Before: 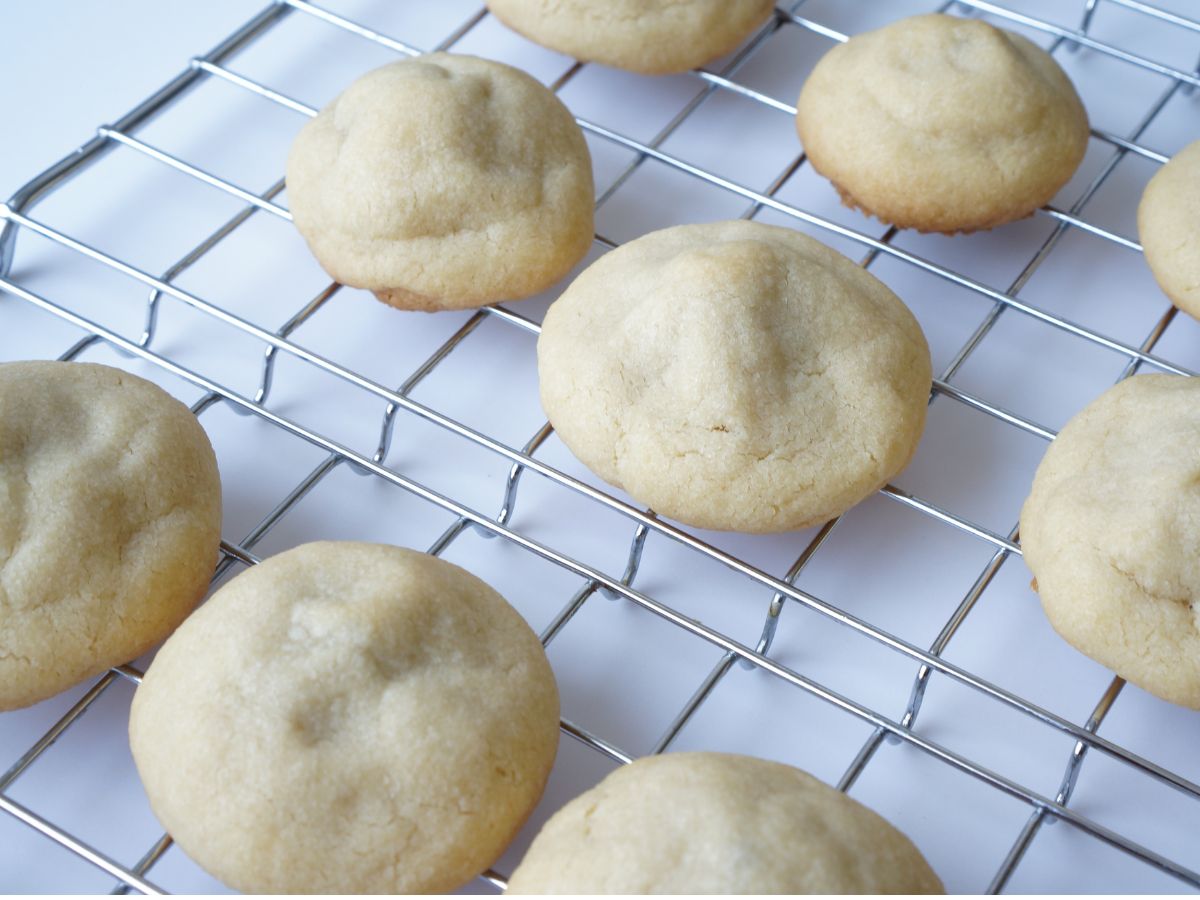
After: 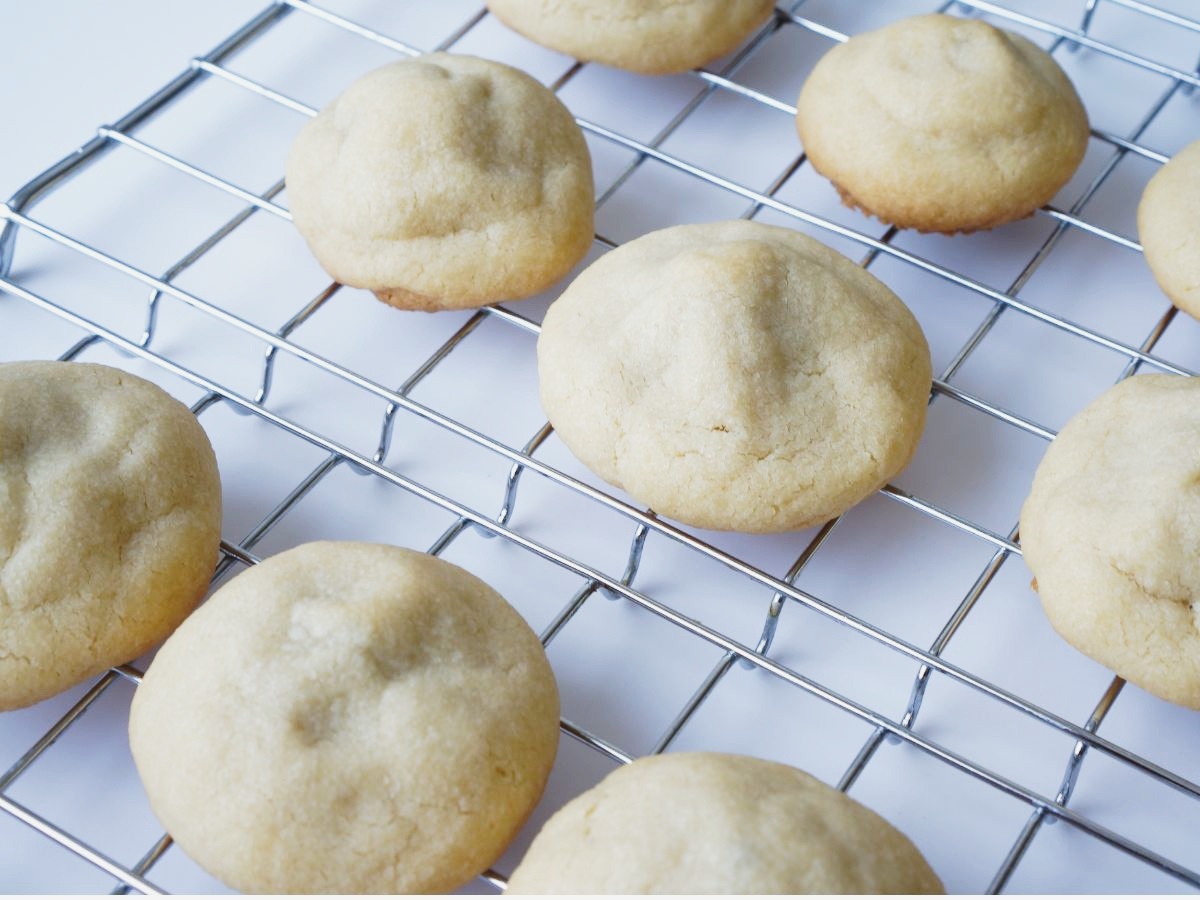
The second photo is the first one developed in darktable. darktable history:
tone curve: curves: ch0 [(0, 0.047) (0.15, 0.127) (0.46, 0.466) (0.751, 0.788) (1, 0.961)]; ch1 [(0, 0) (0.43, 0.408) (0.476, 0.469) (0.505, 0.501) (0.553, 0.557) (0.592, 0.58) (0.631, 0.625) (1, 1)]; ch2 [(0, 0) (0.505, 0.495) (0.55, 0.557) (0.583, 0.573) (1, 1)], preserve colors none
